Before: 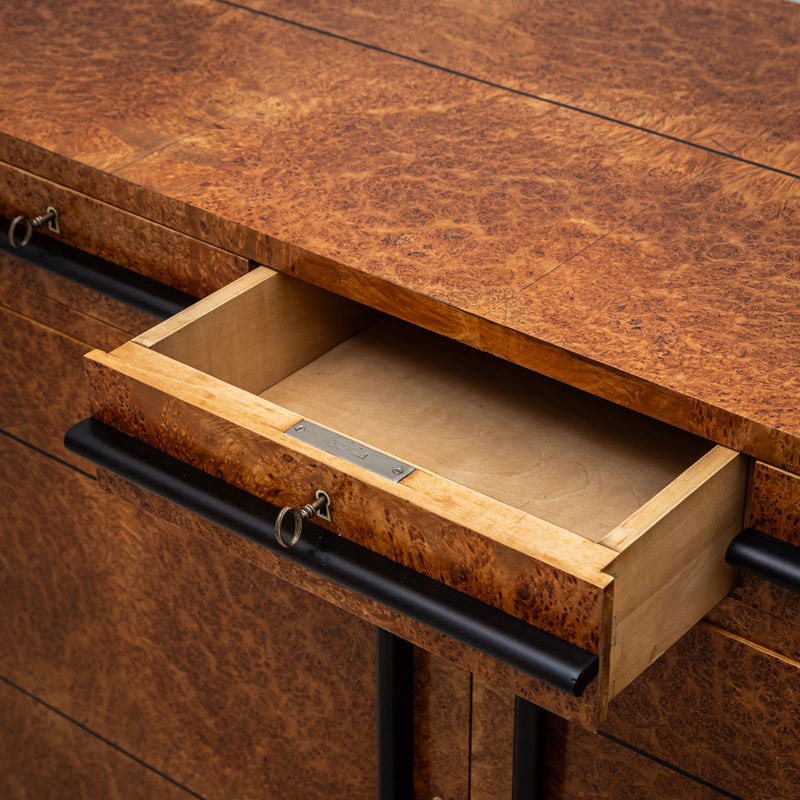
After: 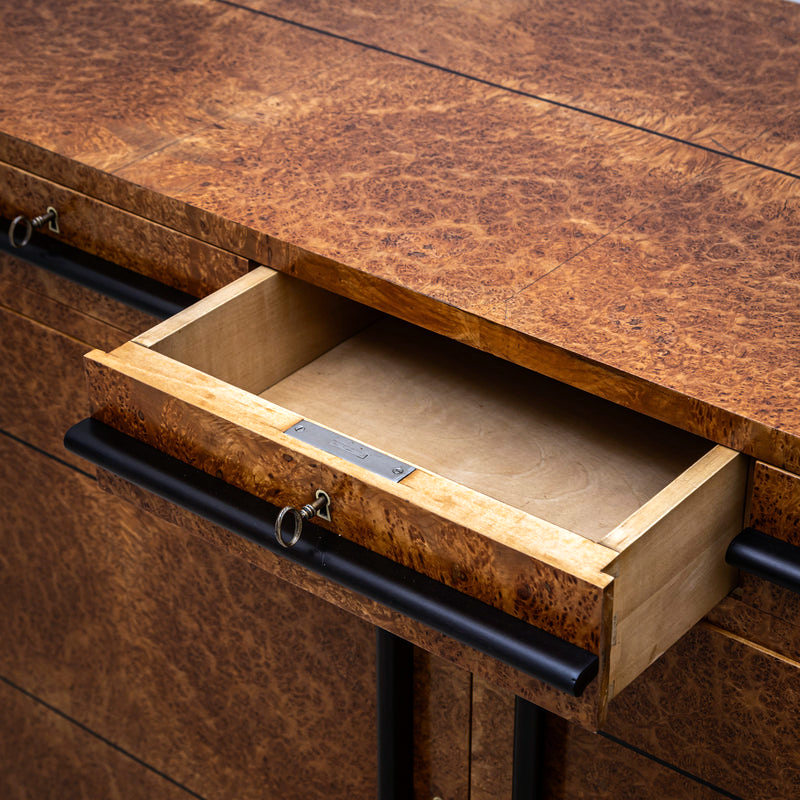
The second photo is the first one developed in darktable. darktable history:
tone equalizer: -8 EV -0.417 EV, -7 EV -0.389 EV, -6 EV -0.333 EV, -5 EV -0.222 EV, -3 EV 0.222 EV, -2 EV 0.333 EV, -1 EV 0.389 EV, +0 EV 0.417 EV, edges refinement/feathering 500, mask exposure compensation -1.57 EV, preserve details no
white balance: red 0.948, green 1.02, blue 1.176
